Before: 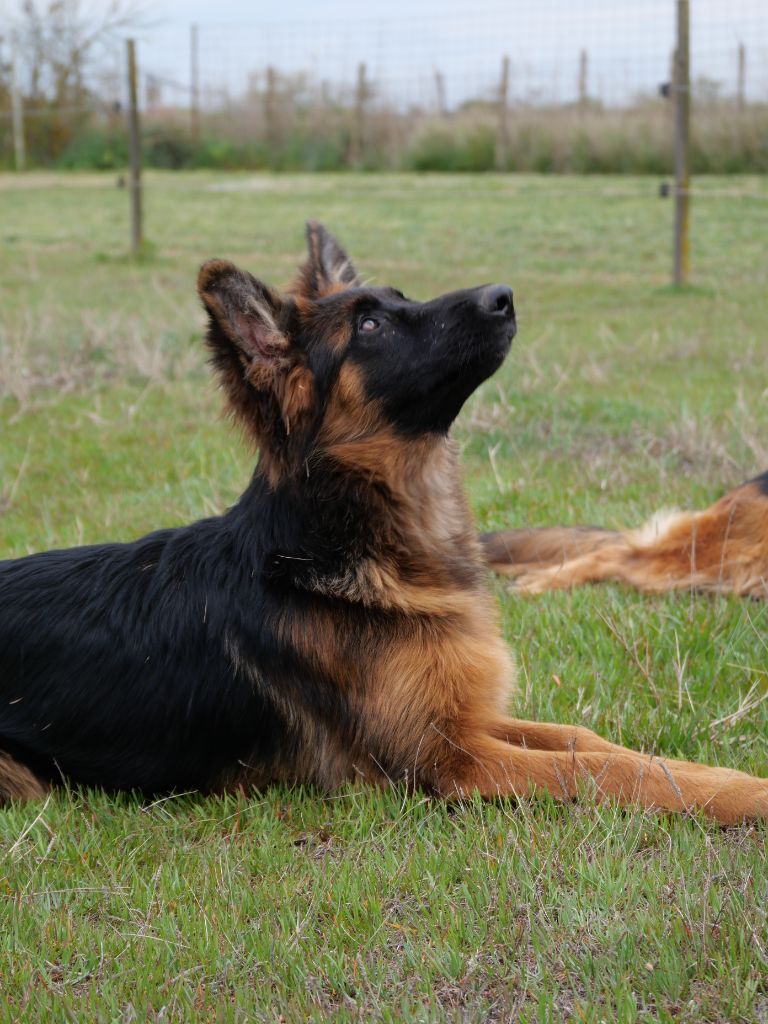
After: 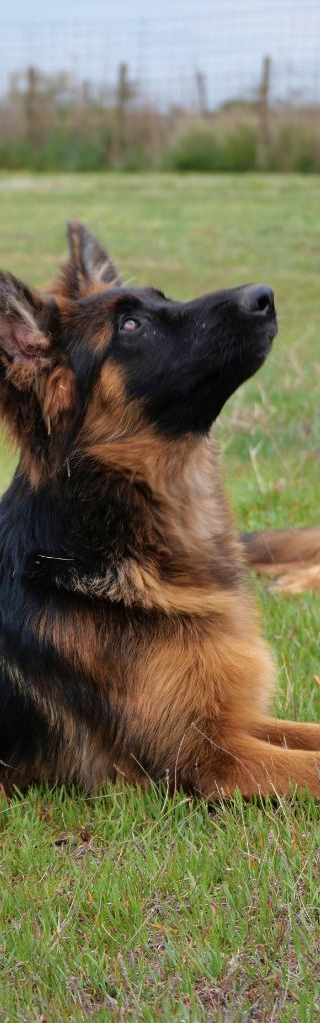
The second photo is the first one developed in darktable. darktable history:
crop: left 31.229%, right 27.105%
shadows and highlights: soften with gaussian
velvia: on, module defaults
